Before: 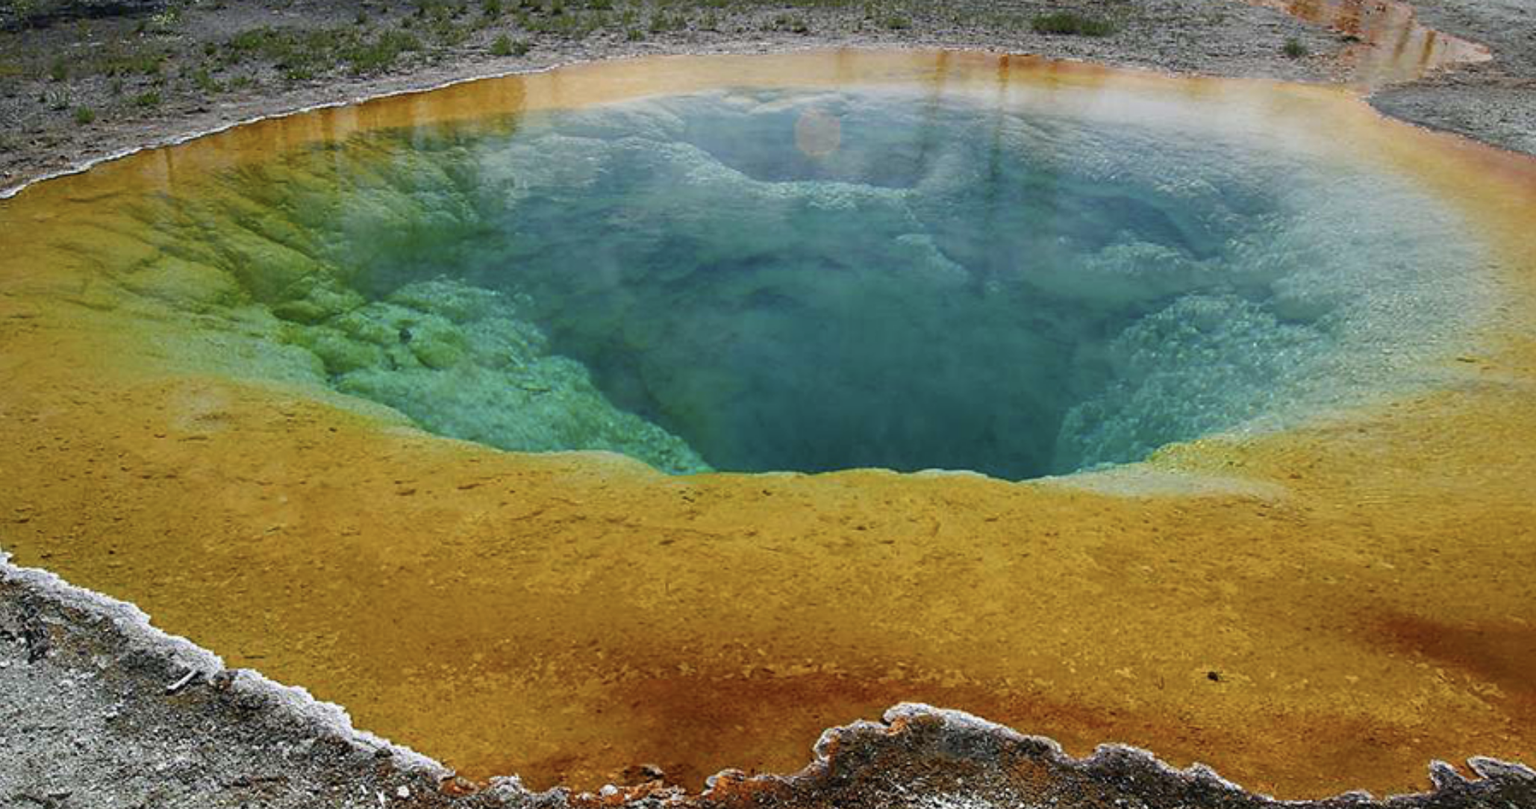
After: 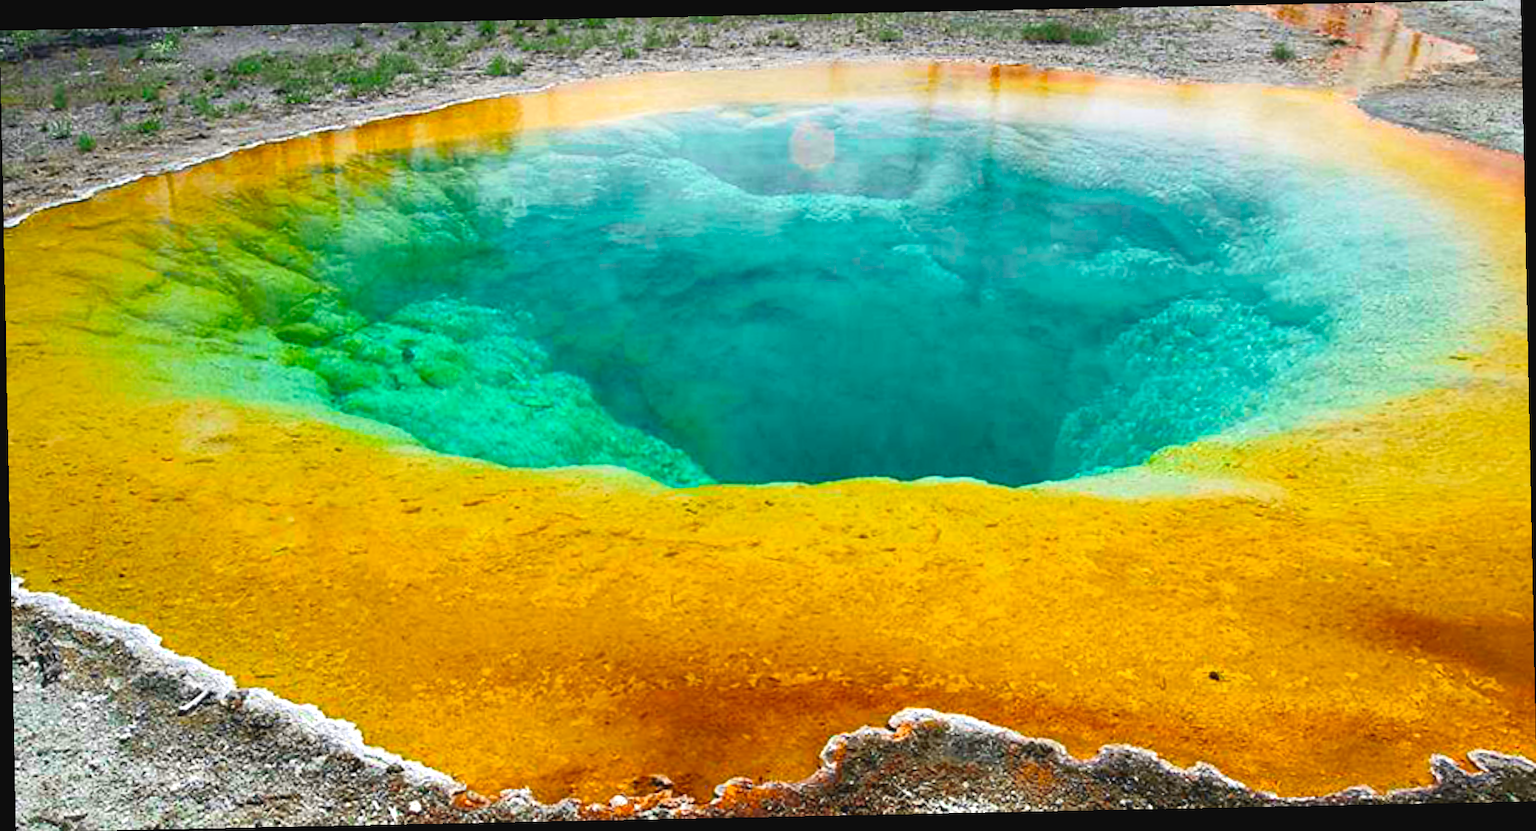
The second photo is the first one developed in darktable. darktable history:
rotate and perspective: rotation -1.17°, automatic cropping off
exposure: black level correction 0.001, exposure 1.05 EV, compensate exposure bias true, compensate highlight preservation false
tone curve: curves: ch0 [(0, 0.036) (0.053, 0.068) (0.211, 0.217) (0.519, 0.513) (0.847, 0.82) (0.991, 0.914)]; ch1 [(0, 0) (0.276, 0.206) (0.412, 0.353) (0.482, 0.475) (0.495, 0.5) (0.509, 0.502) (0.563, 0.57) (0.667, 0.672) (0.788, 0.809) (1, 1)]; ch2 [(0, 0) (0.438, 0.456) (0.473, 0.47) (0.503, 0.503) (0.523, 0.528) (0.562, 0.571) (0.612, 0.61) (0.679, 0.72) (1, 1)], color space Lab, independent channels, preserve colors none
